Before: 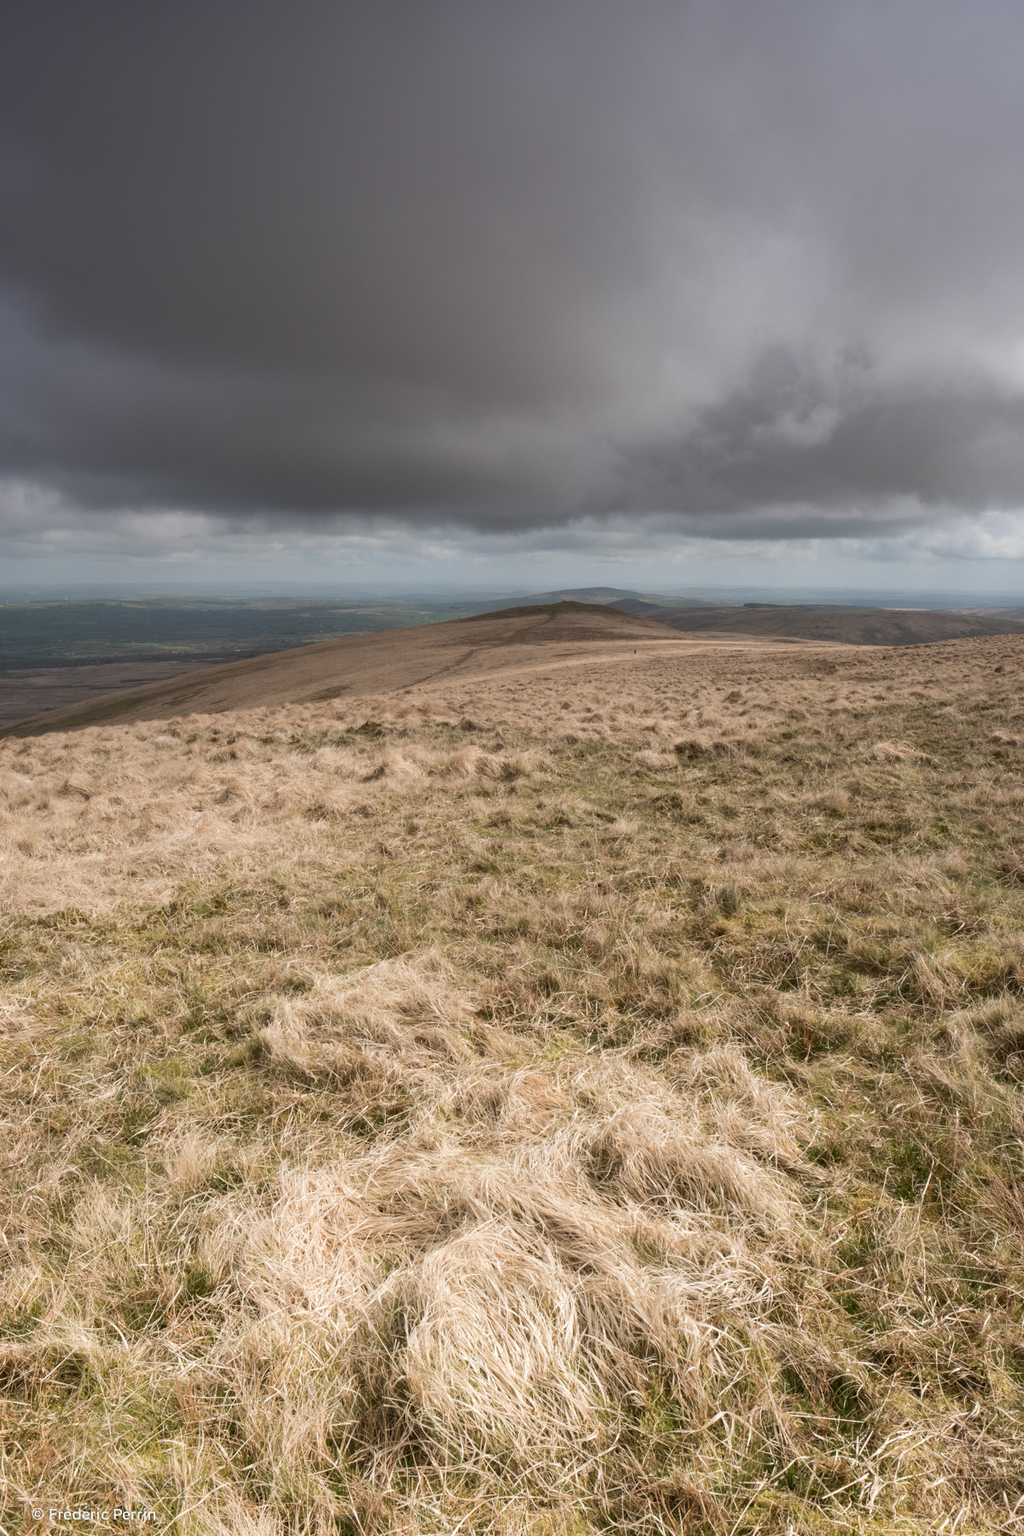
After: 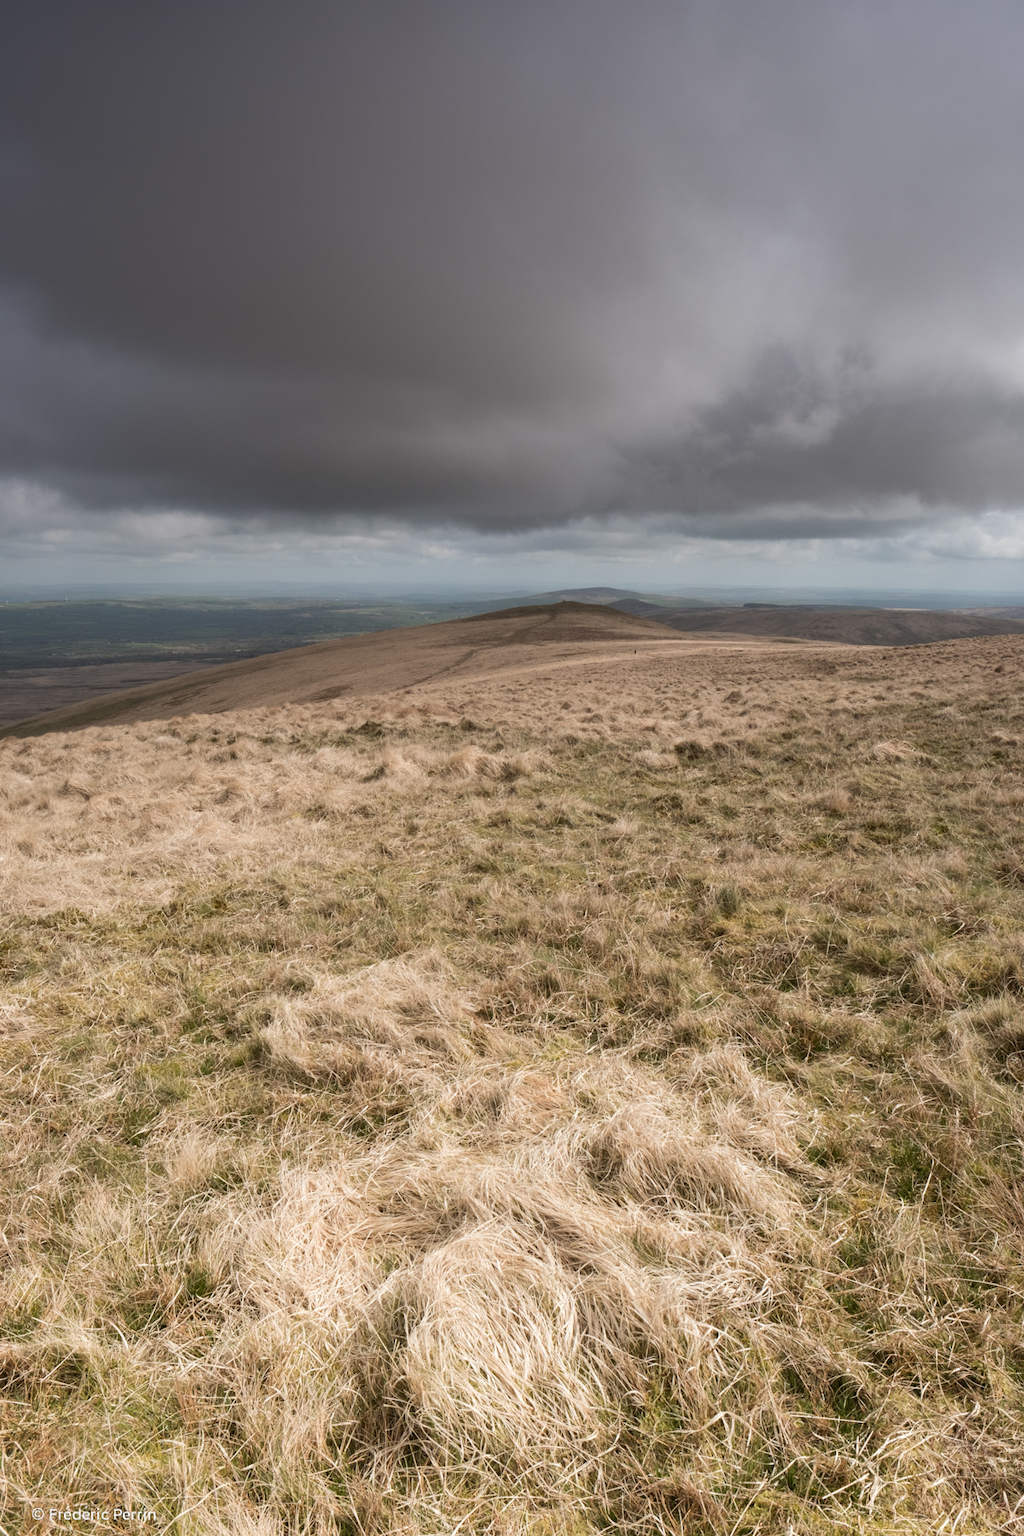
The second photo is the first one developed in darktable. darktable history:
color correction: highlights b* -0.047
